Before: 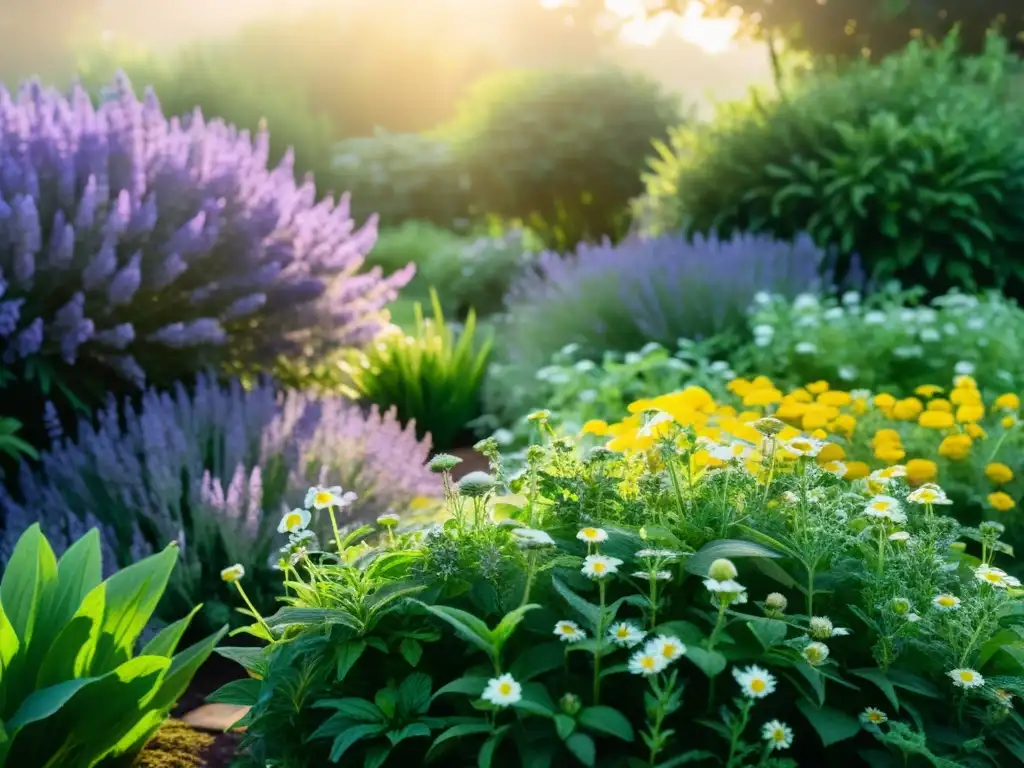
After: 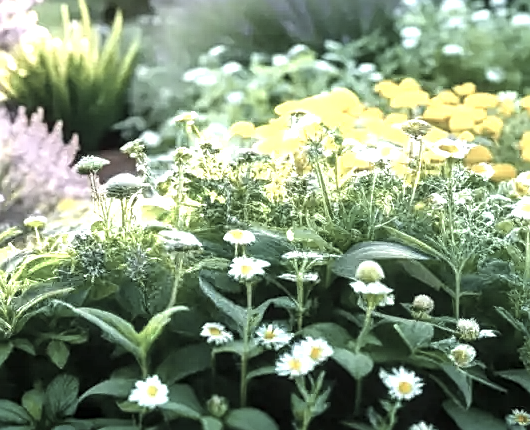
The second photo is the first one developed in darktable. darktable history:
contrast brightness saturation: contrast 0.04, saturation 0.16
color correction: saturation 0.3
local contrast: on, module defaults
crop: left 34.479%, top 38.822%, right 13.718%, bottom 5.172%
sharpen: on, module defaults
color balance: lift [1, 1.001, 0.999, 1.001], gamma [1, 1.004, 1.007, 0.993], gain [1, 0.991, 0.987, 1.013], contrast 7.5%, contrast fulcrum 10%, output saturation 115%
exposure: black level correction 0, exposure 0.7 EV, compensate exposure bias true, compensate highlight preservation false
